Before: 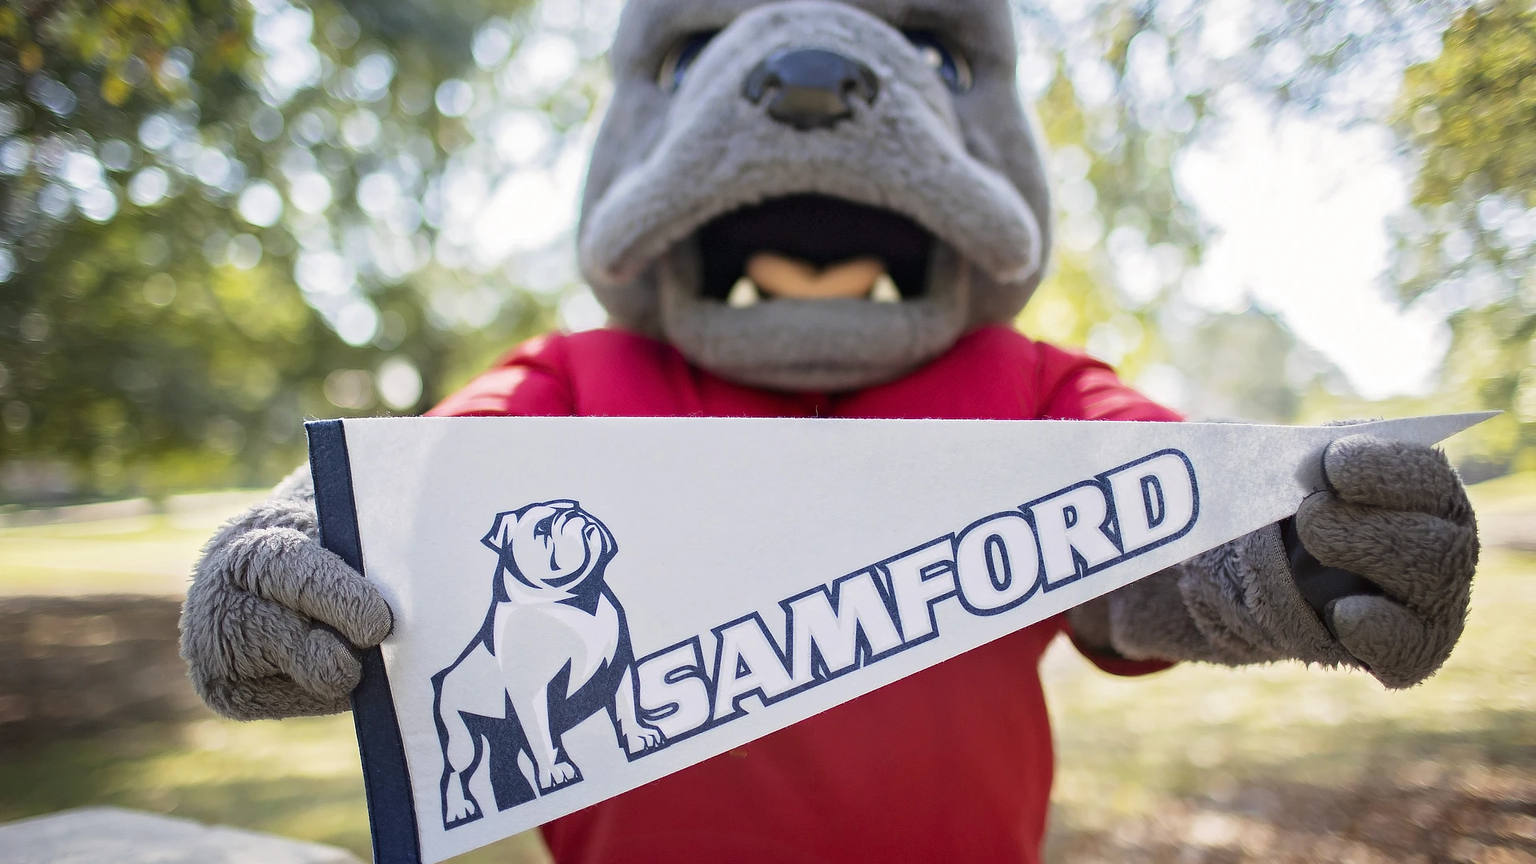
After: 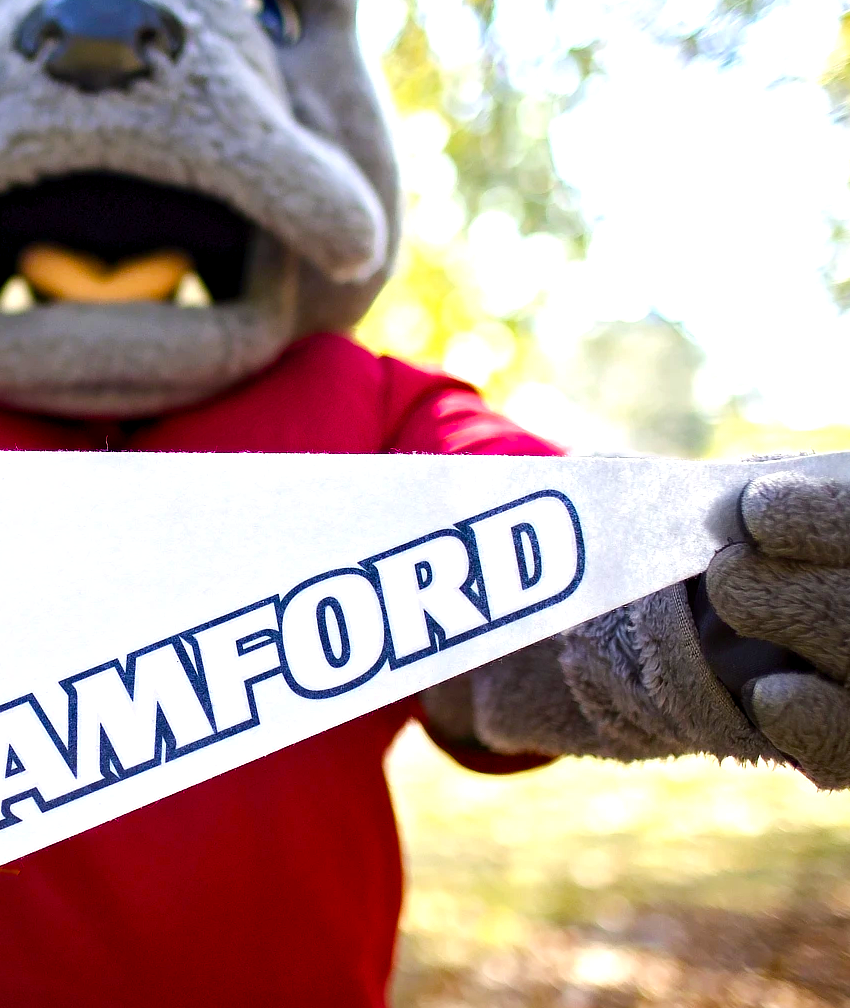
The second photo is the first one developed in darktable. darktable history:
crop: left 47.628%, top 6.643%, right 7.874%
color balance rgb: global offset › luminance -0.37%, perceptual saturation grading › highlights -17.77%, perceptual saturation grading › mid-tones 33.1%, perceptual saturation grading › shadows 50.52%, perceptual brilliance grading › highlights 20%, perceptual brilliance grading › mid-tones 20%, perceptual brilliance grading › shadows -20%, global vibrance 50%
